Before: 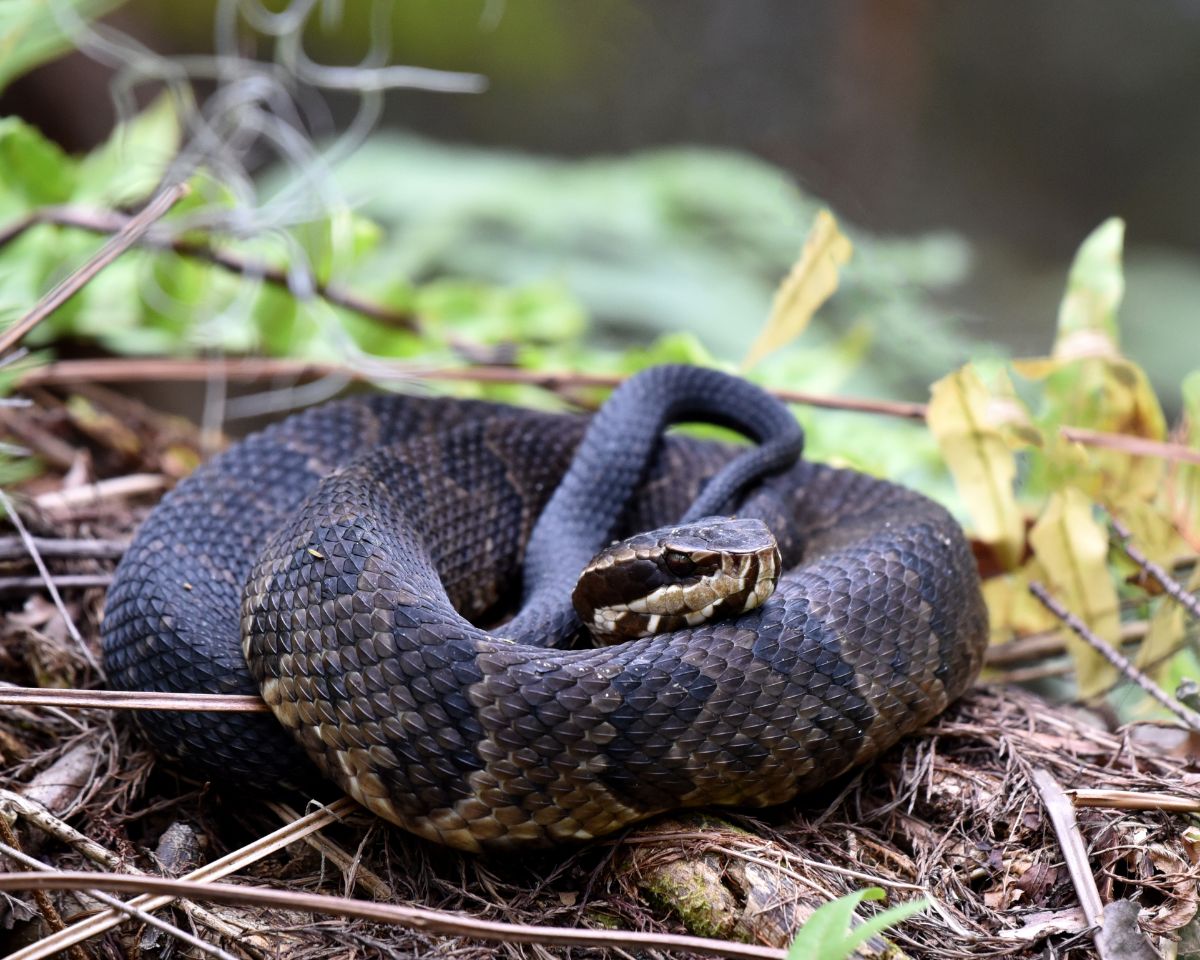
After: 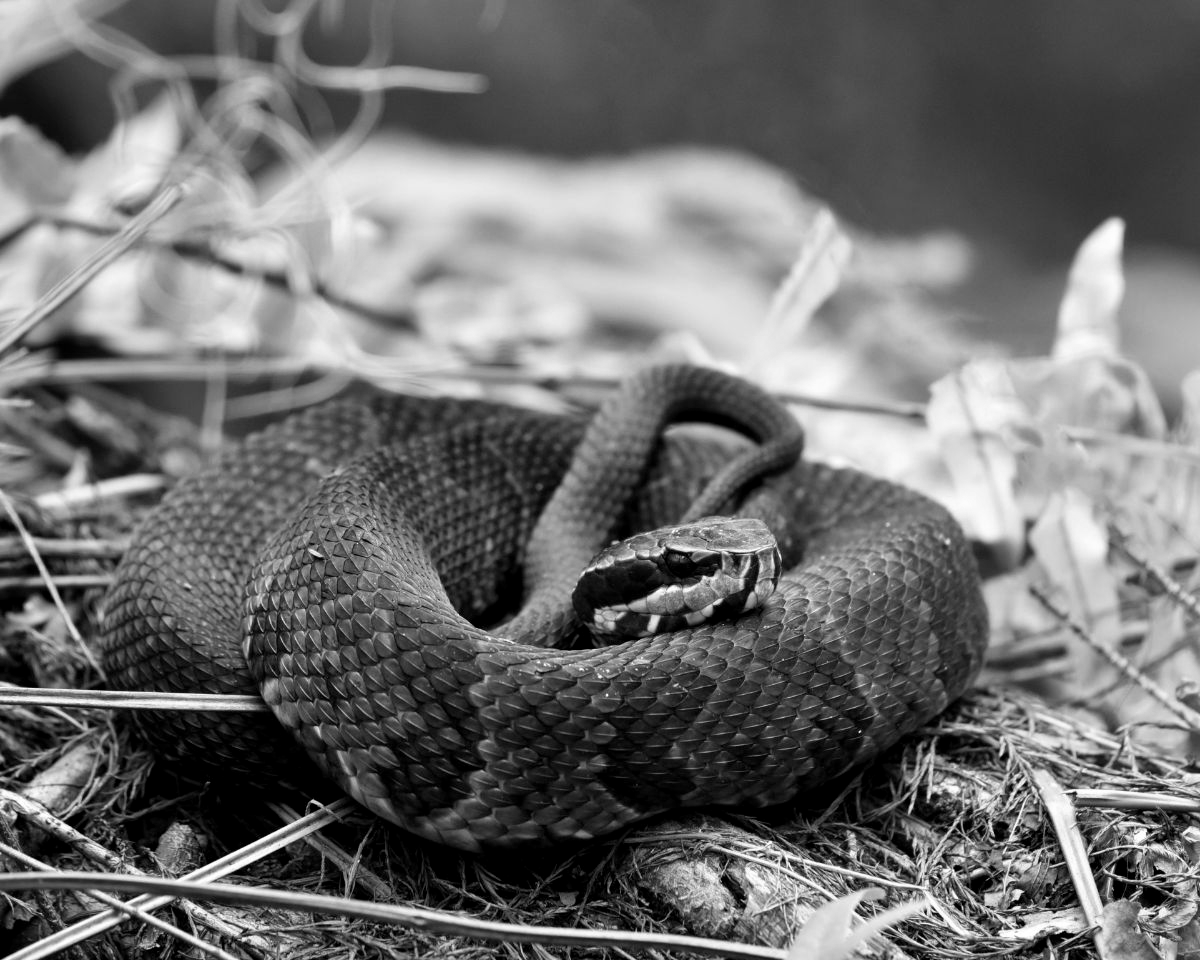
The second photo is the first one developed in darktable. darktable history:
exposure: black level correction 0.002, compensate highlight preservation false
color contrast: green-magenta contrast 0, blue-yellow contrast 0
color zones: curves: ch0 [(0.018, 0.548) (0.197, 0.654) (0.425, 0.447) (0.605, 0.658) (0.732, 0.579)]; ch1 [(0.105, 0.531) (0.224, 0.531) (0.386, 0.39) (0.618, 0.456) (0.732, 0.456) (0.956, 0.421)]; ch2 [(0.039, 0.583) (0.215, 0.465) (0.399, 0.544) (0.465, 0.548) (0.614, 0.447) (0.724, 0.43) (0.882, 0.623) (0.956, 0.632)]
